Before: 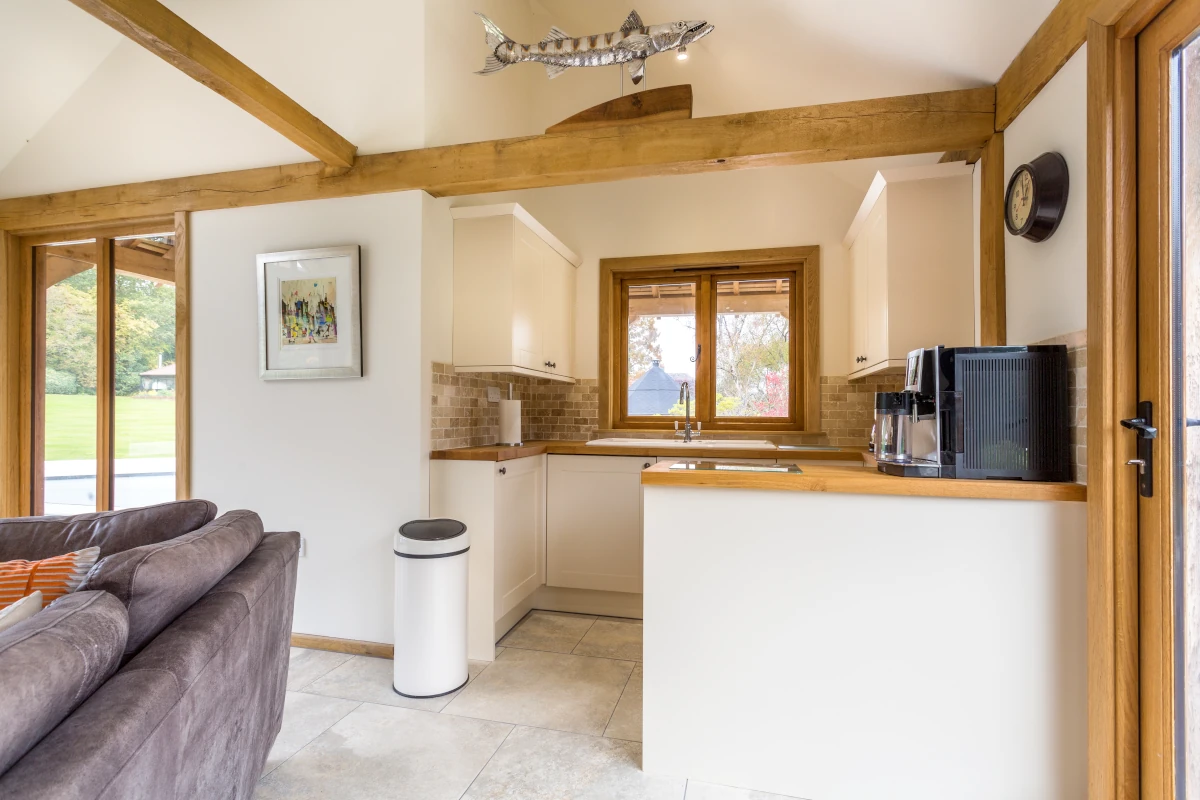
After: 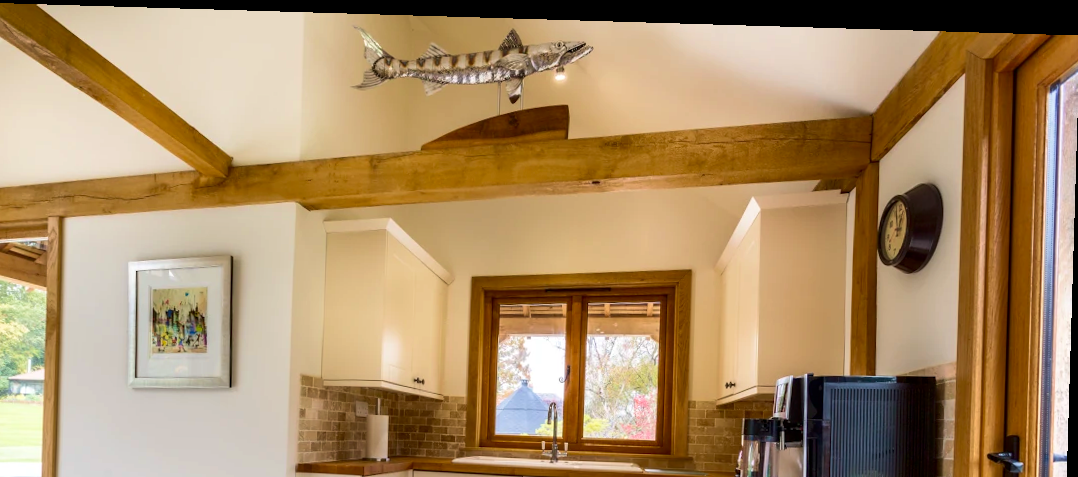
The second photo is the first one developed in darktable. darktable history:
rotate and perspective: rotation 1.72°, automatic cropping off
crop and rotate: left 11.812%, bottom 42.776%
velvia: on, module defaults
contrast brightness saturation: contrast 0.12, brightness -0.12, saturation 0.2
